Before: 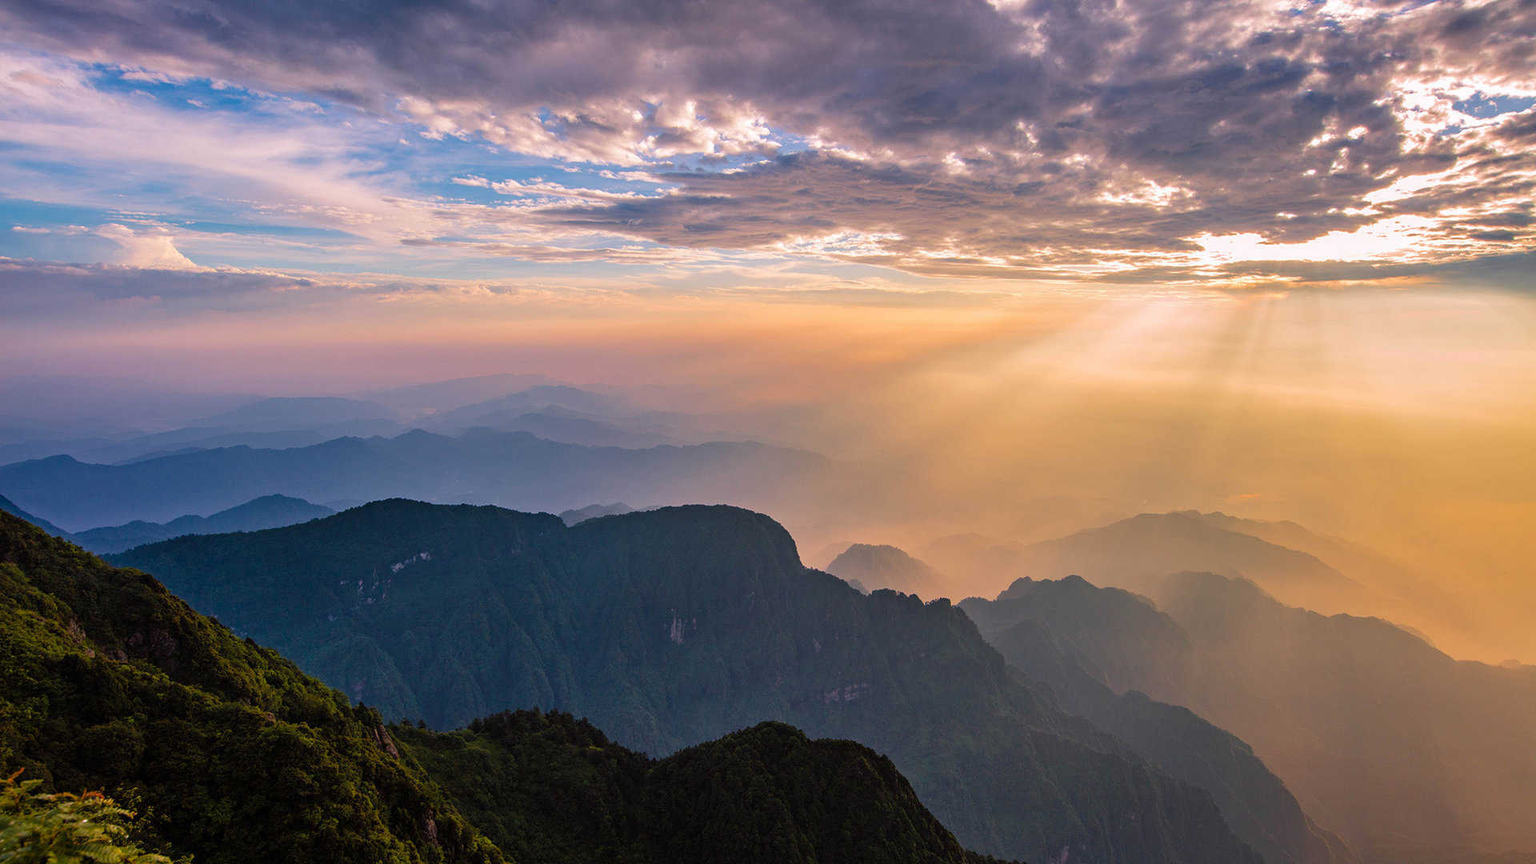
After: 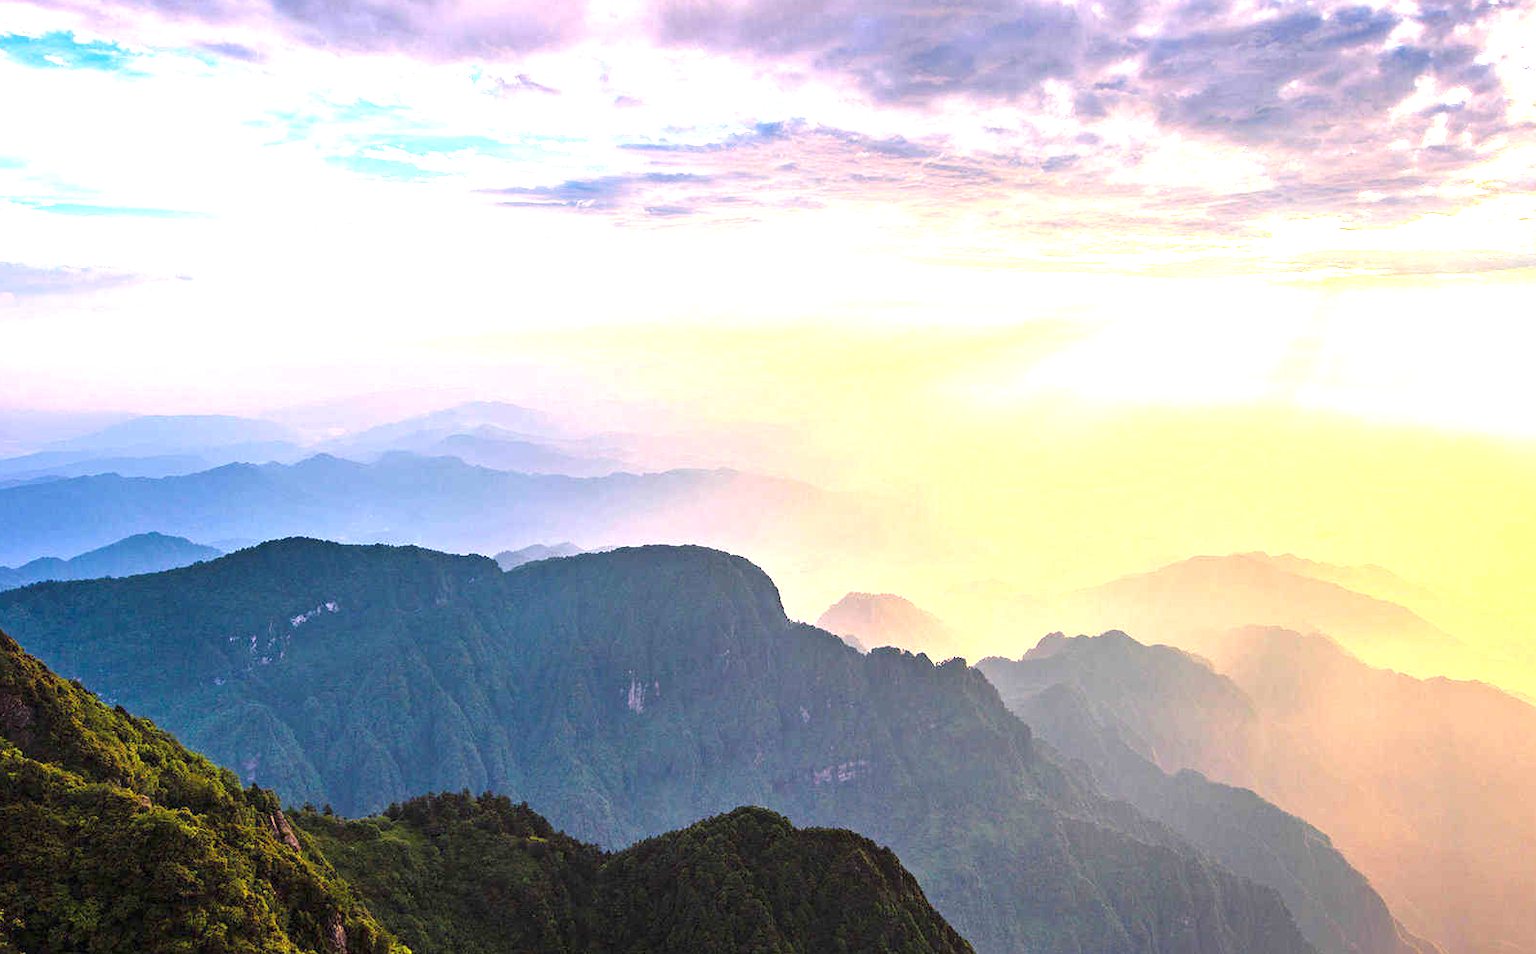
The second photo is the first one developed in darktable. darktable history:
exposure: black level correction 0, exposure 1.9 EV, compensate highlight preservation false
tone equalizer: on, module defaults
crop: left 9.807%, top 6.259%, right 7.334%, bottom 2.177%
